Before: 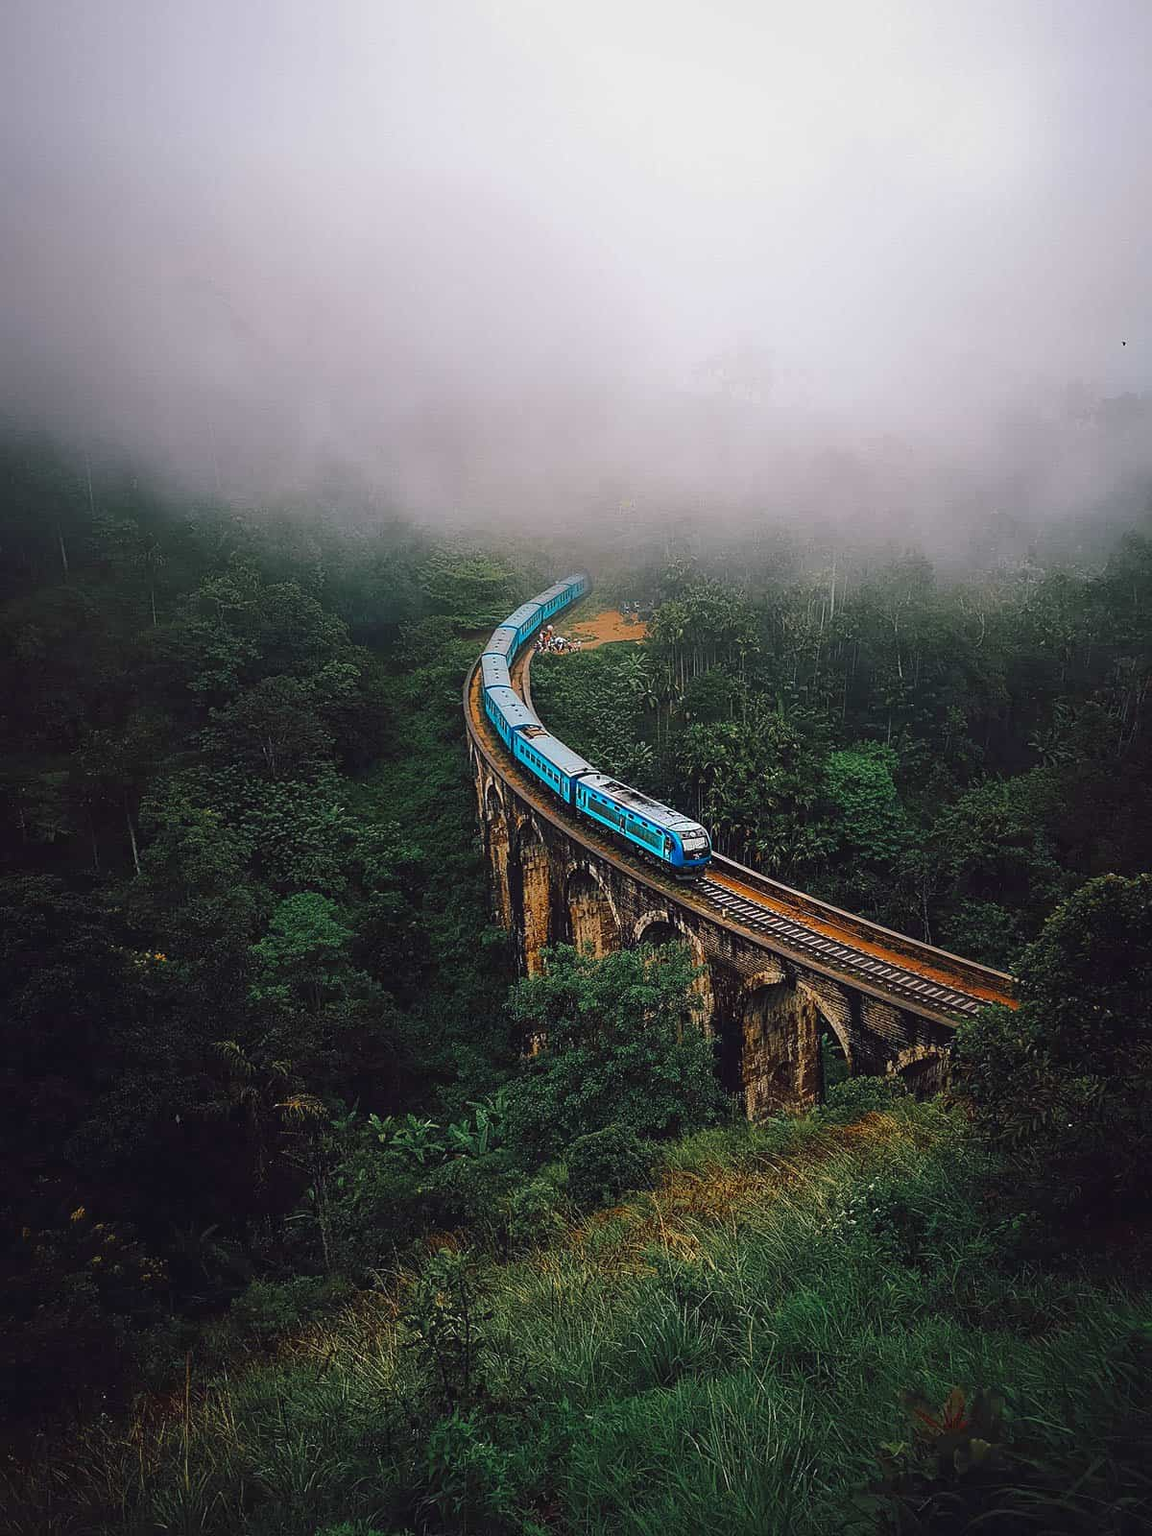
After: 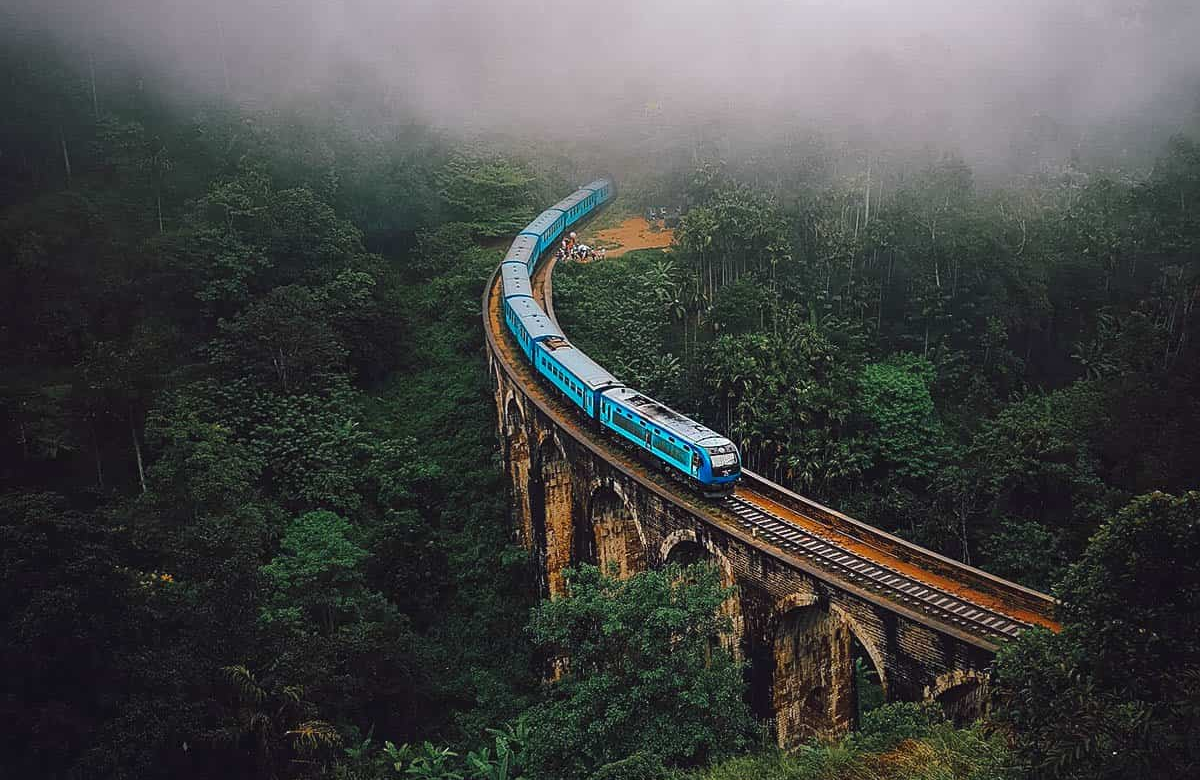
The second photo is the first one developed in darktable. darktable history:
crop and rotate: top 26.251%, bottom 24.954%
